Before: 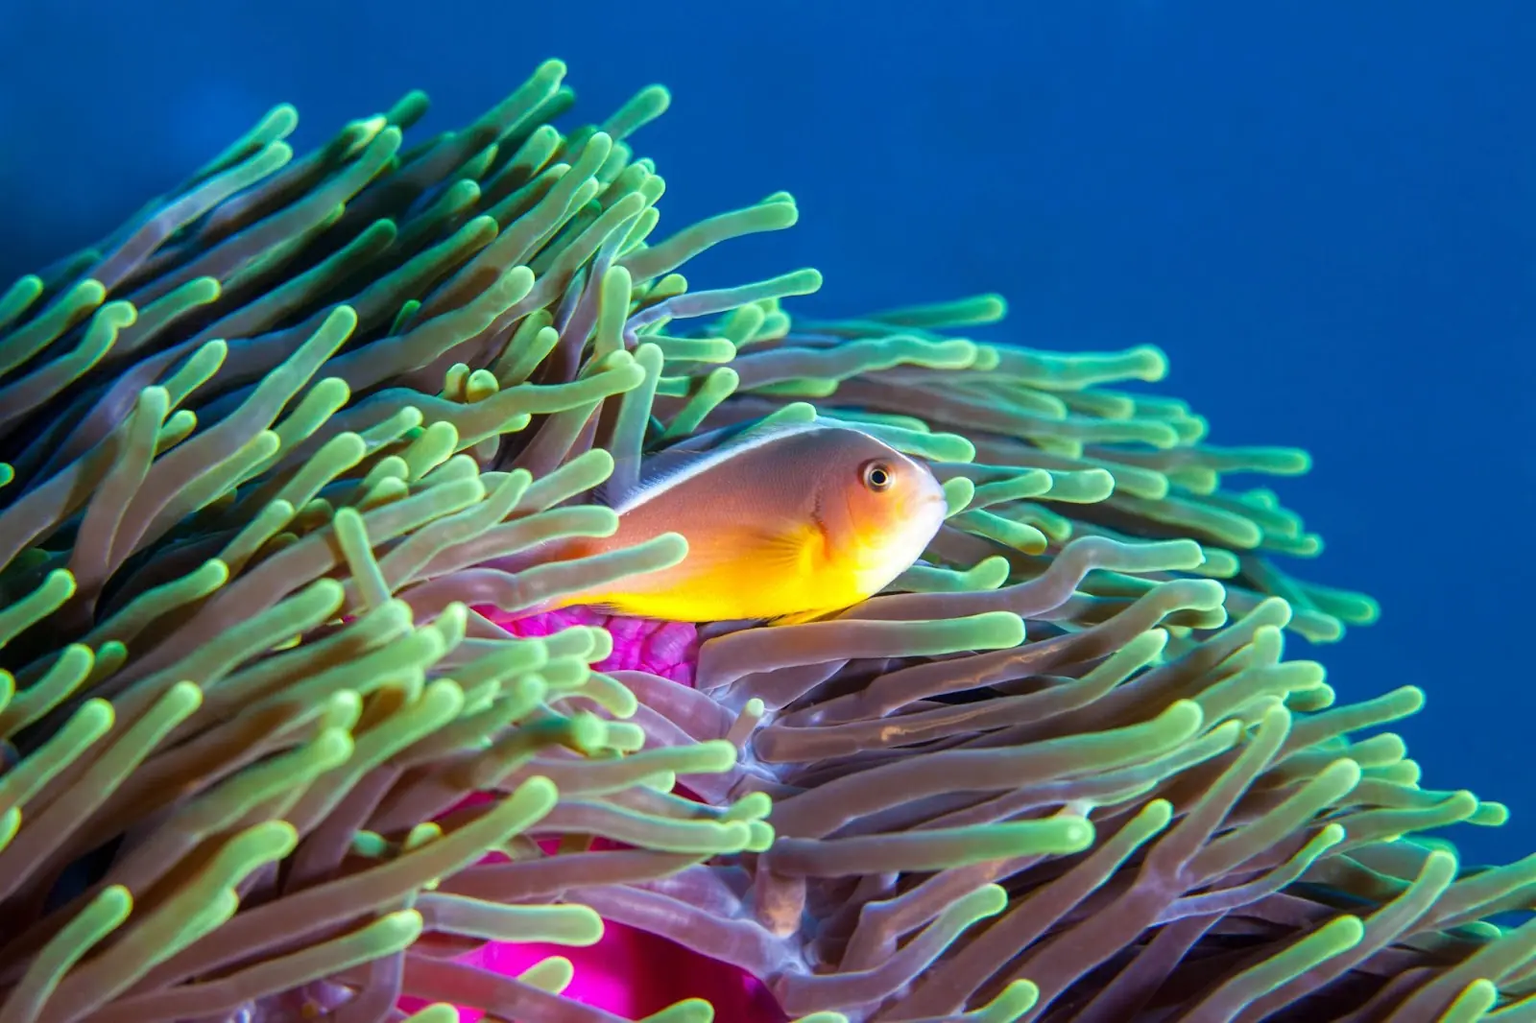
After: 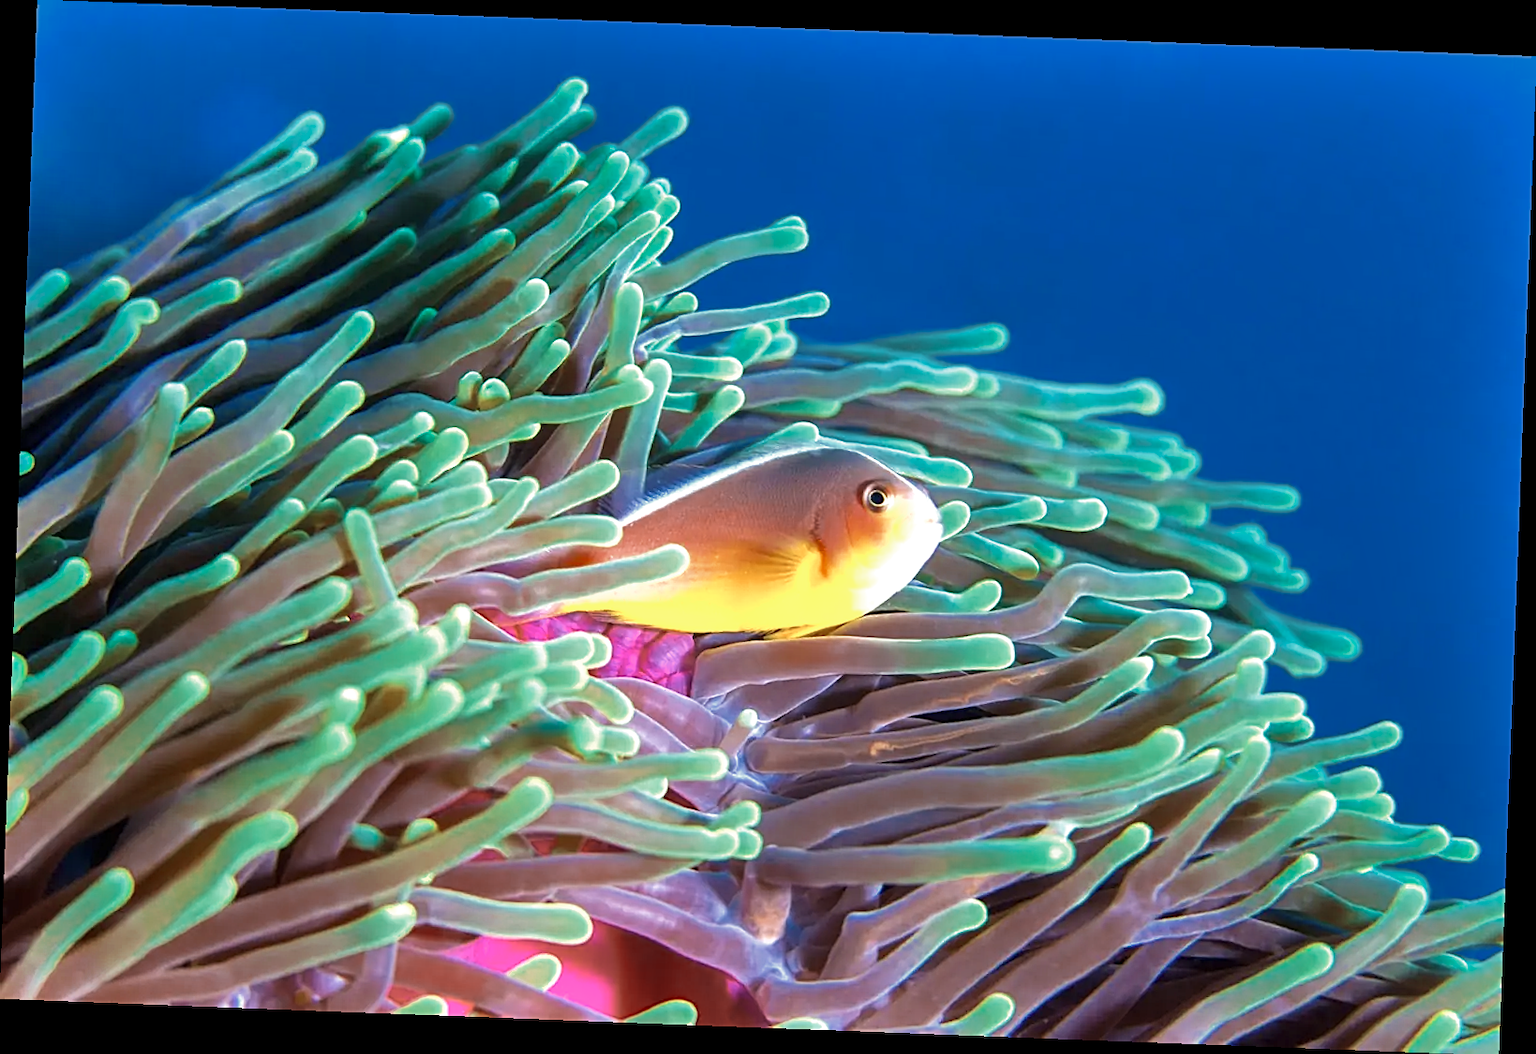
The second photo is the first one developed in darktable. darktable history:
sharpen: on, module defaults
rotate and perspective: rotation 2.17°, automatic cropping off
exposure: exposure 0.6 EV, compensate highlight preservation false
shadows and highlights: shadows 52.34, highlights -28.23, soften with gaussian
velvia: on, module defaults
color zones: curves: ch0 [(0, 0.5) (0.125, 0.4) (0.25, 0.5) (0.375, 0.4) (0.5, 0.4) (0.625, 0.35) (0.75, 0.35) (0.875, 0.5)]; ch1 [(0, 0.35) (0.125, 0.45) (0.25, 0.35) (0.375, 0.35) (0.5, 0.35) (0.625, 0.35) (0.75, 0.45) (0.875, 0.35)]; ch2 [(0, 0.6) (0.125, 0.5) (0.25, 0.5) (0.375, 0.6) (0.5, 0.6) (0.625, 0.5) (0.75, 0.5) (0.875, 0.5)]
